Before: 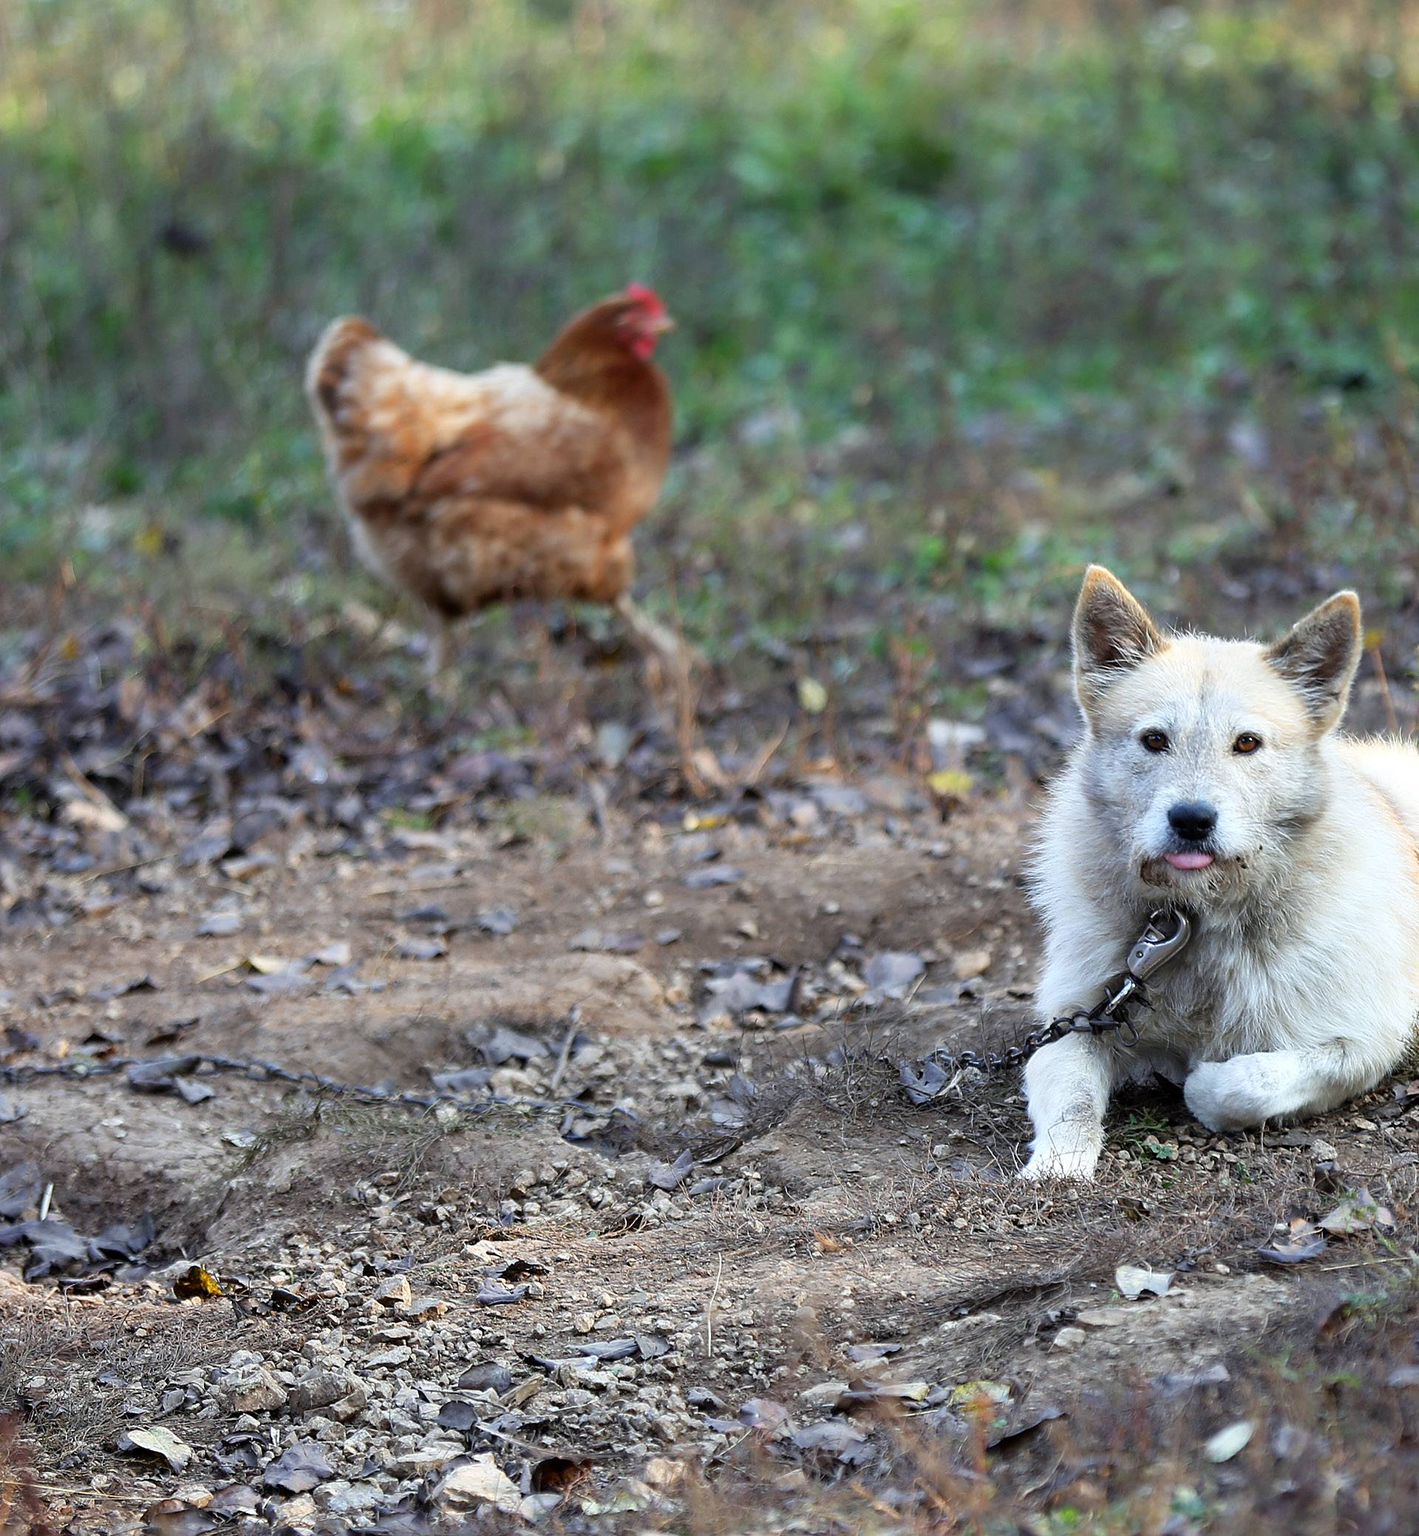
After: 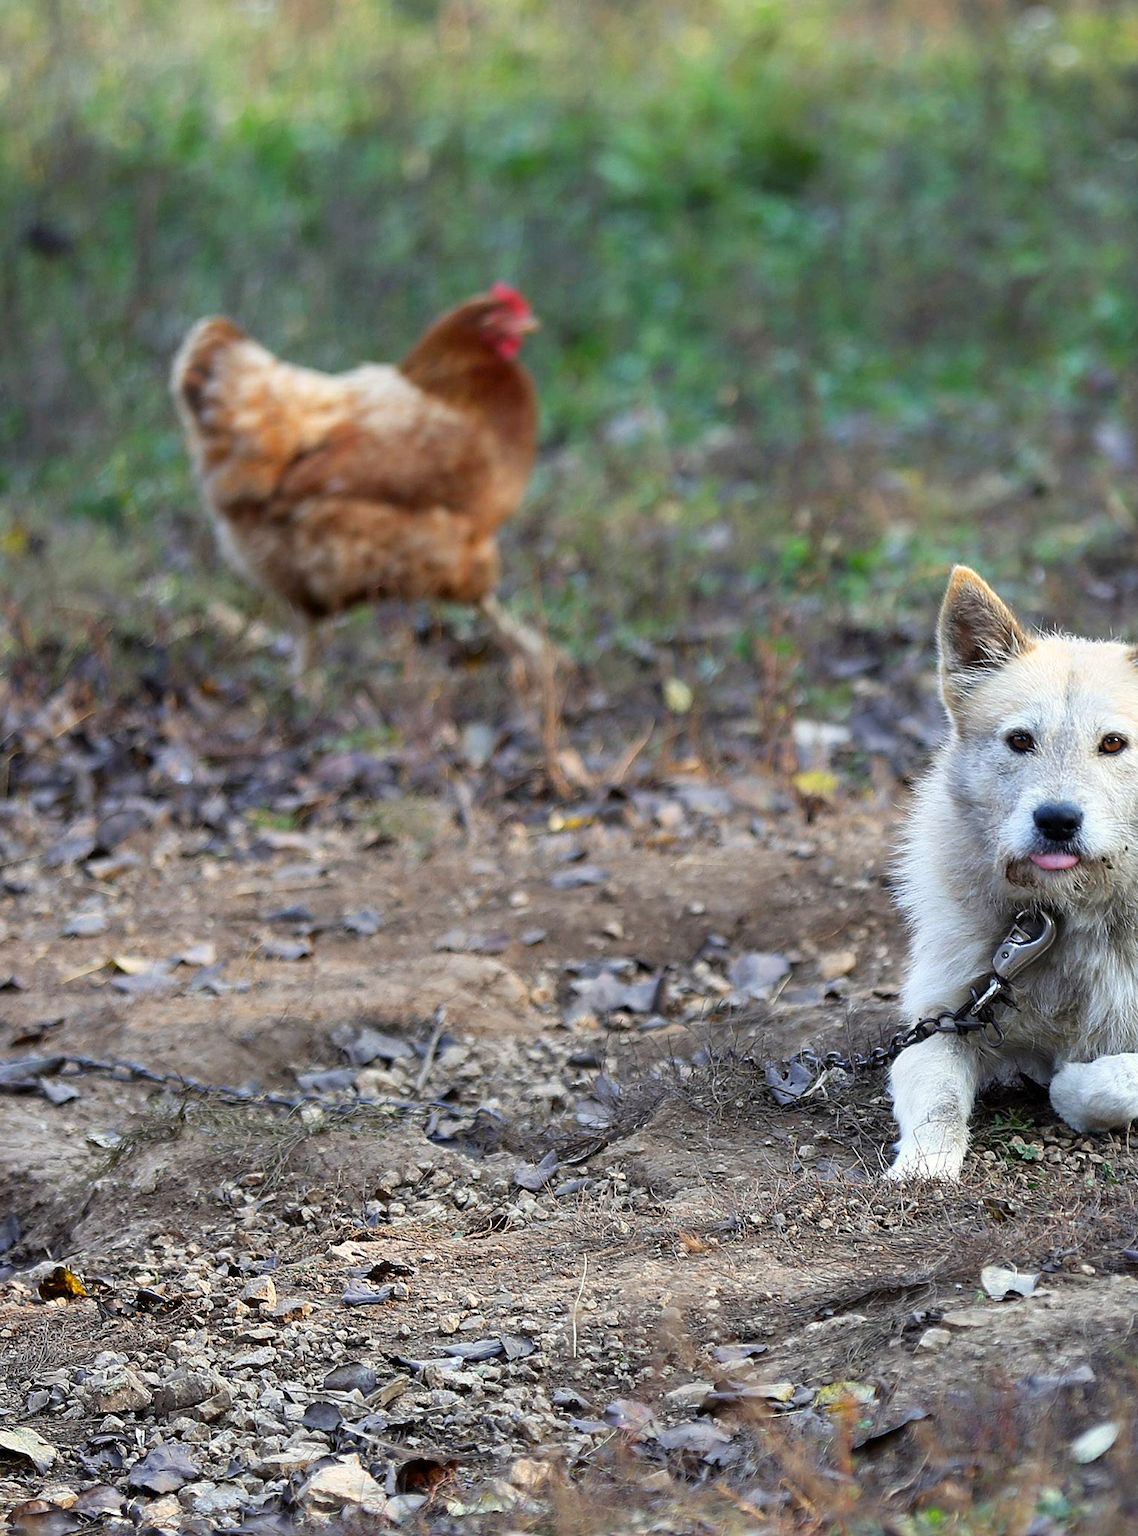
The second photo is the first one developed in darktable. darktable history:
crop and rotate: left 9.568%, right 10.197%
color correction: highlights a* 0.902, highlights b* 2.87, saturation 1.1
